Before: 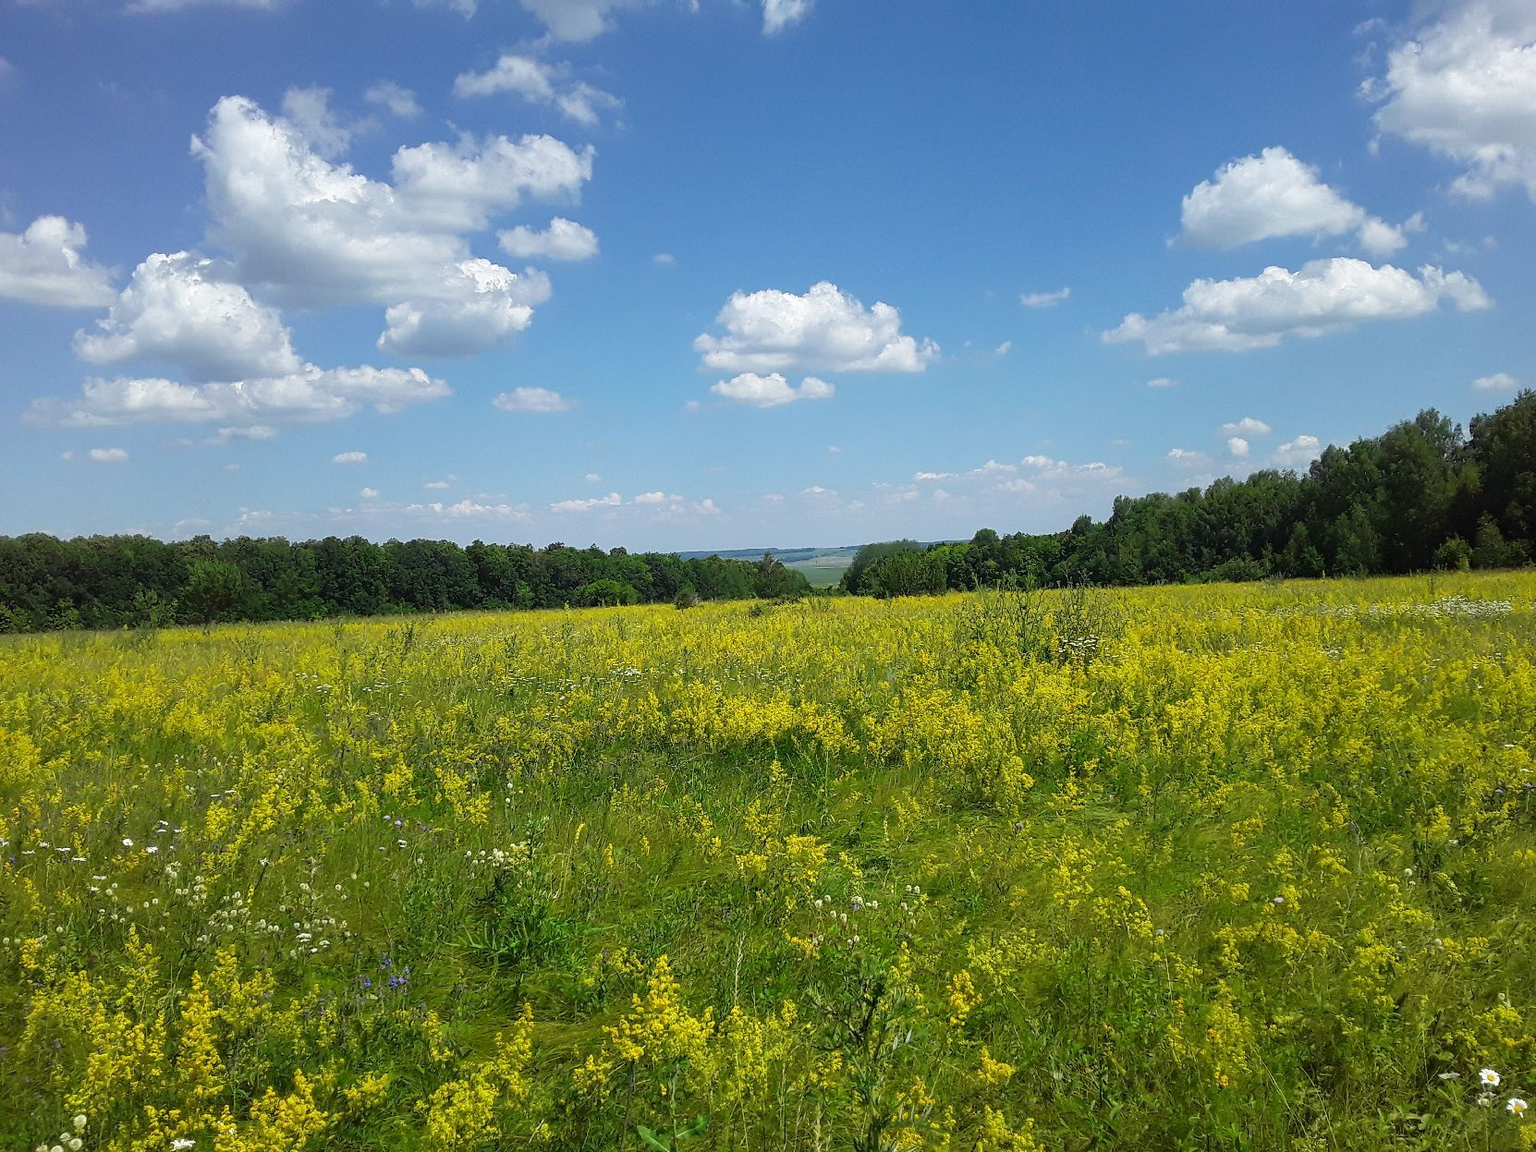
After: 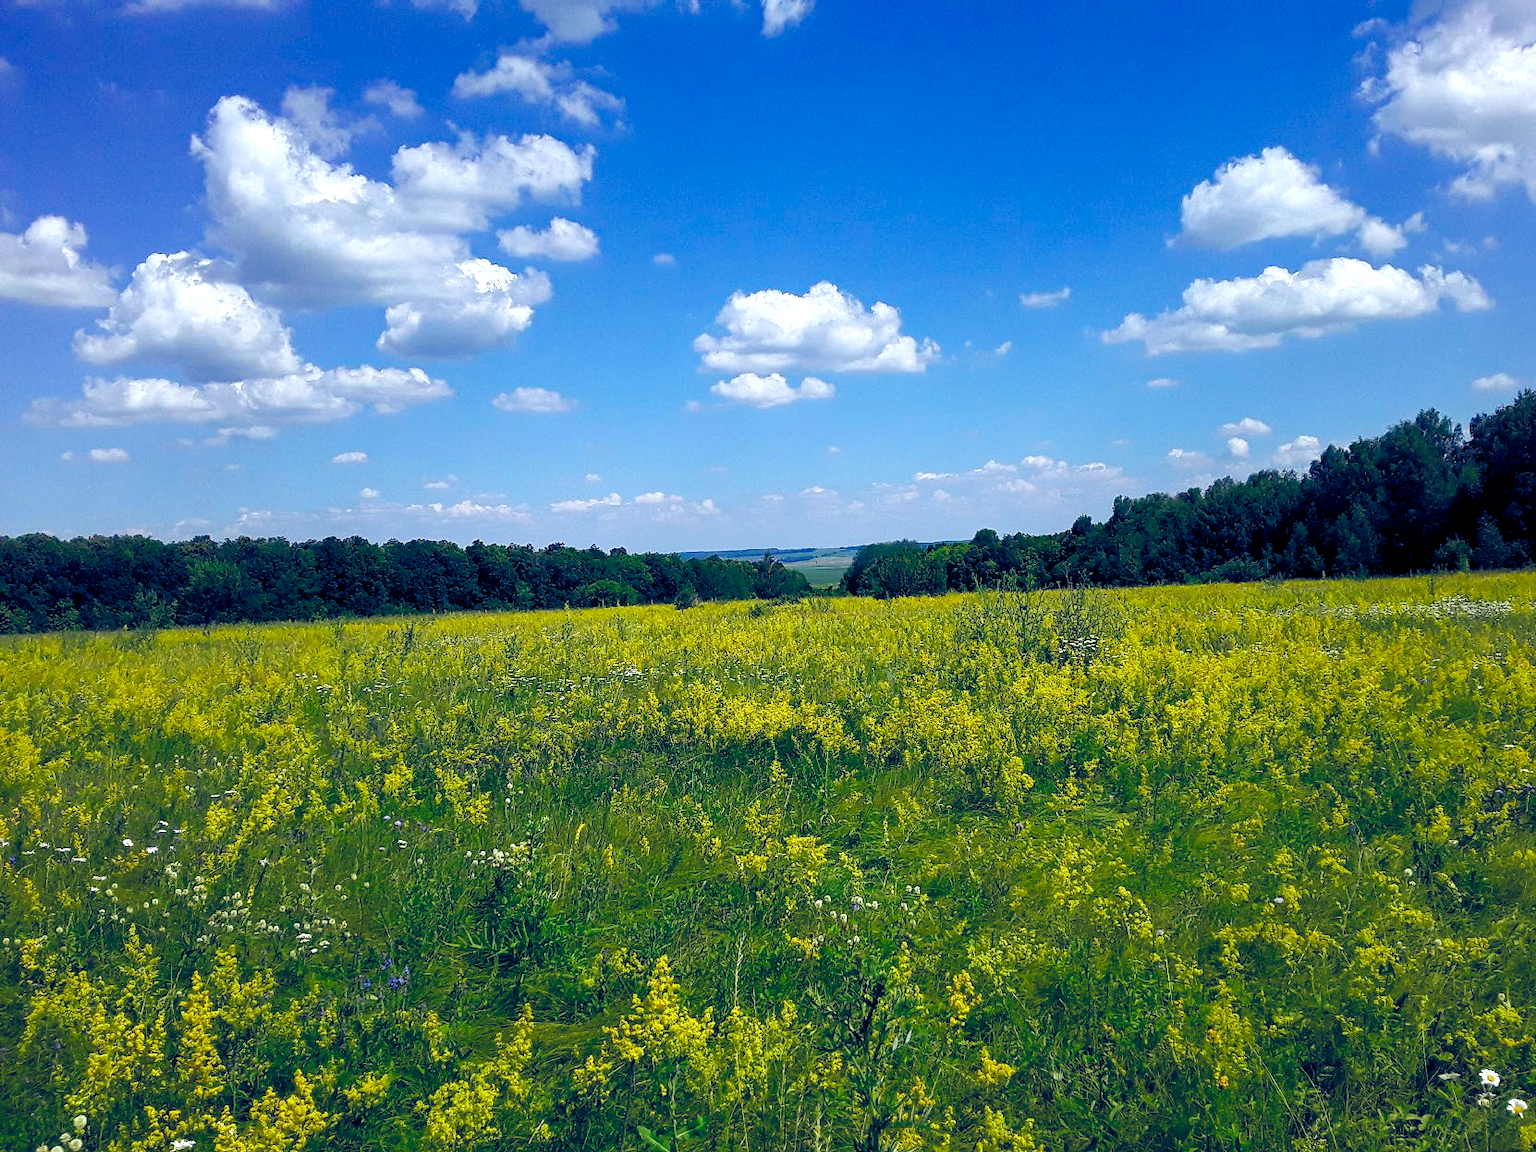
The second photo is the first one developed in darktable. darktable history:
haze removal: compatibility mode true, adaptive false
color balance rgb: shadows lift › luminance -41.13%, shadows lift › chroma 14.13%, shadows lift › hue 260°, power › luminance -3.76%, power › chroma 0.56%, power › hue 40.37°, highlights gain › luminance 16.81%, highlights gain › chroma 2.94%, highlights gain › hue 260°, global offset › luminance -0.29%, global offset › chroma 0.31%, global offset › hue 260°, perceptual saturation grading › global saturation 20%, perceptual saturation grading › highlights -13.92%, perceptual saturation grading › shadows 50%
